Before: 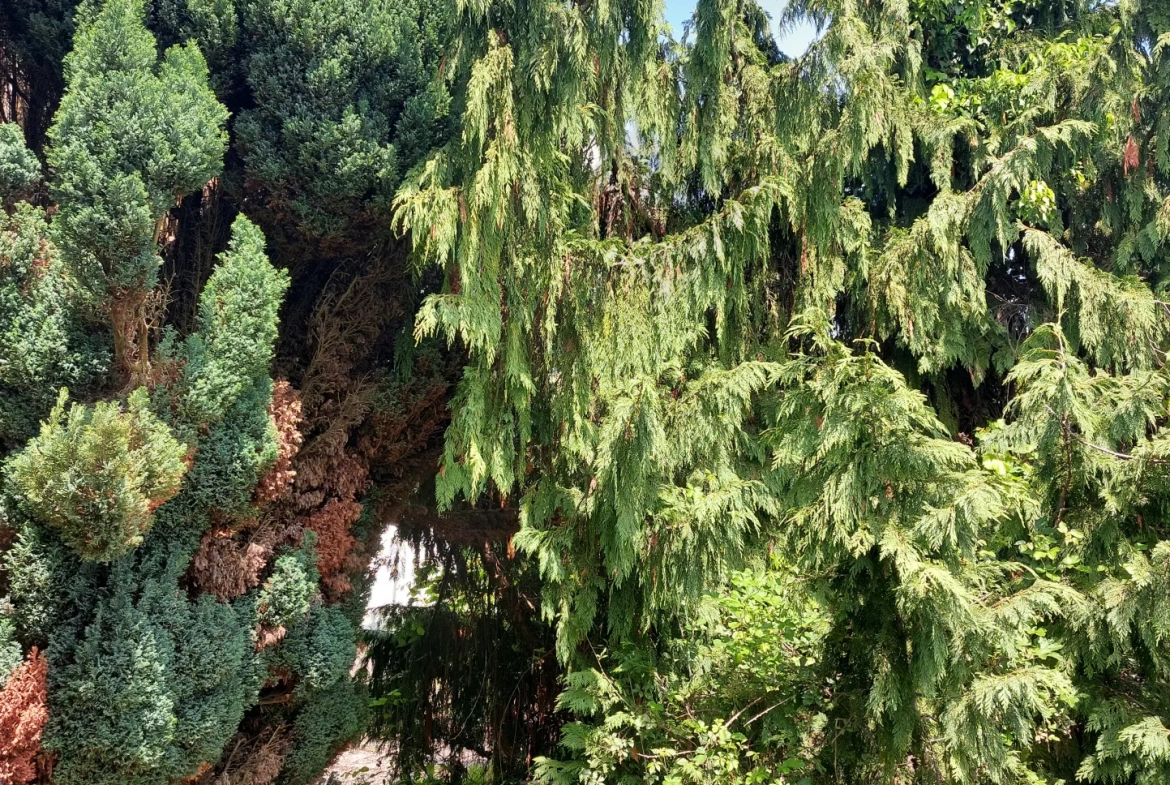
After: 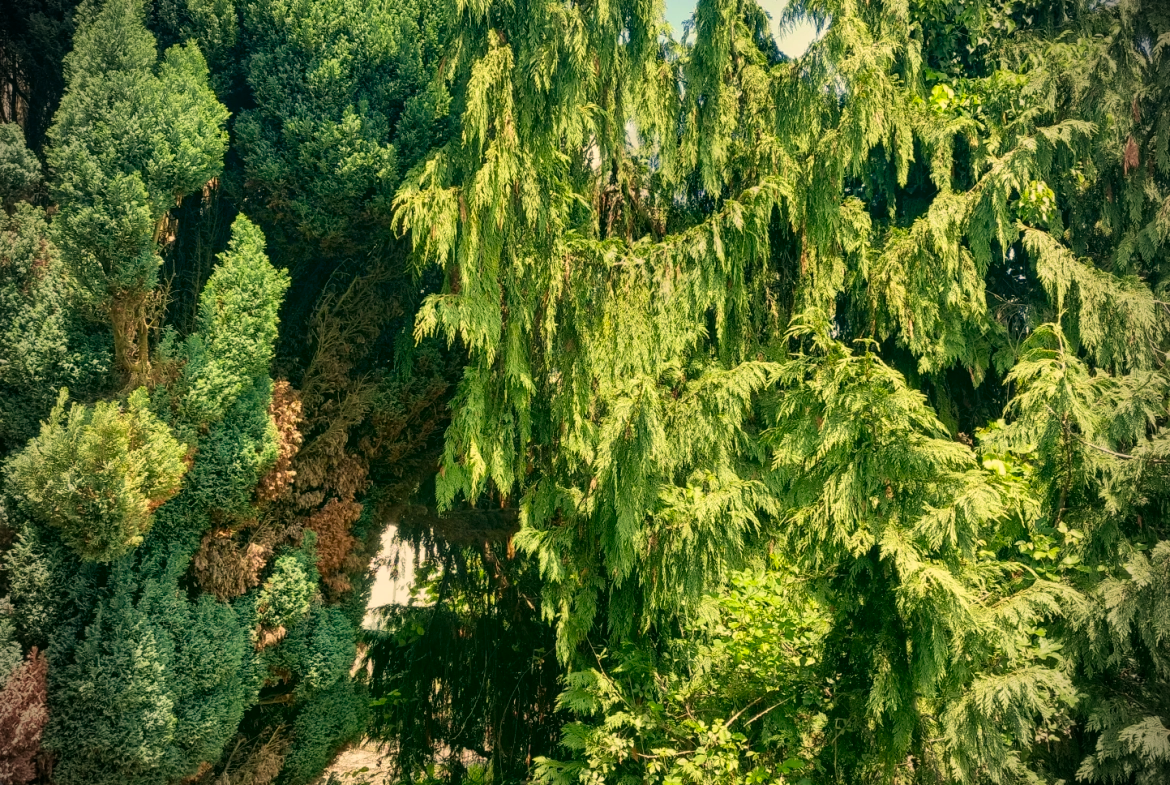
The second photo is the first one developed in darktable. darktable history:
local contrast: detail 110%
vignetting: brightness -0.874
velvia: on, module defaults
color correction: highlights a* 4.77, highlights b* 23.81, shadows a* -15.84, shadows b* 3.93
